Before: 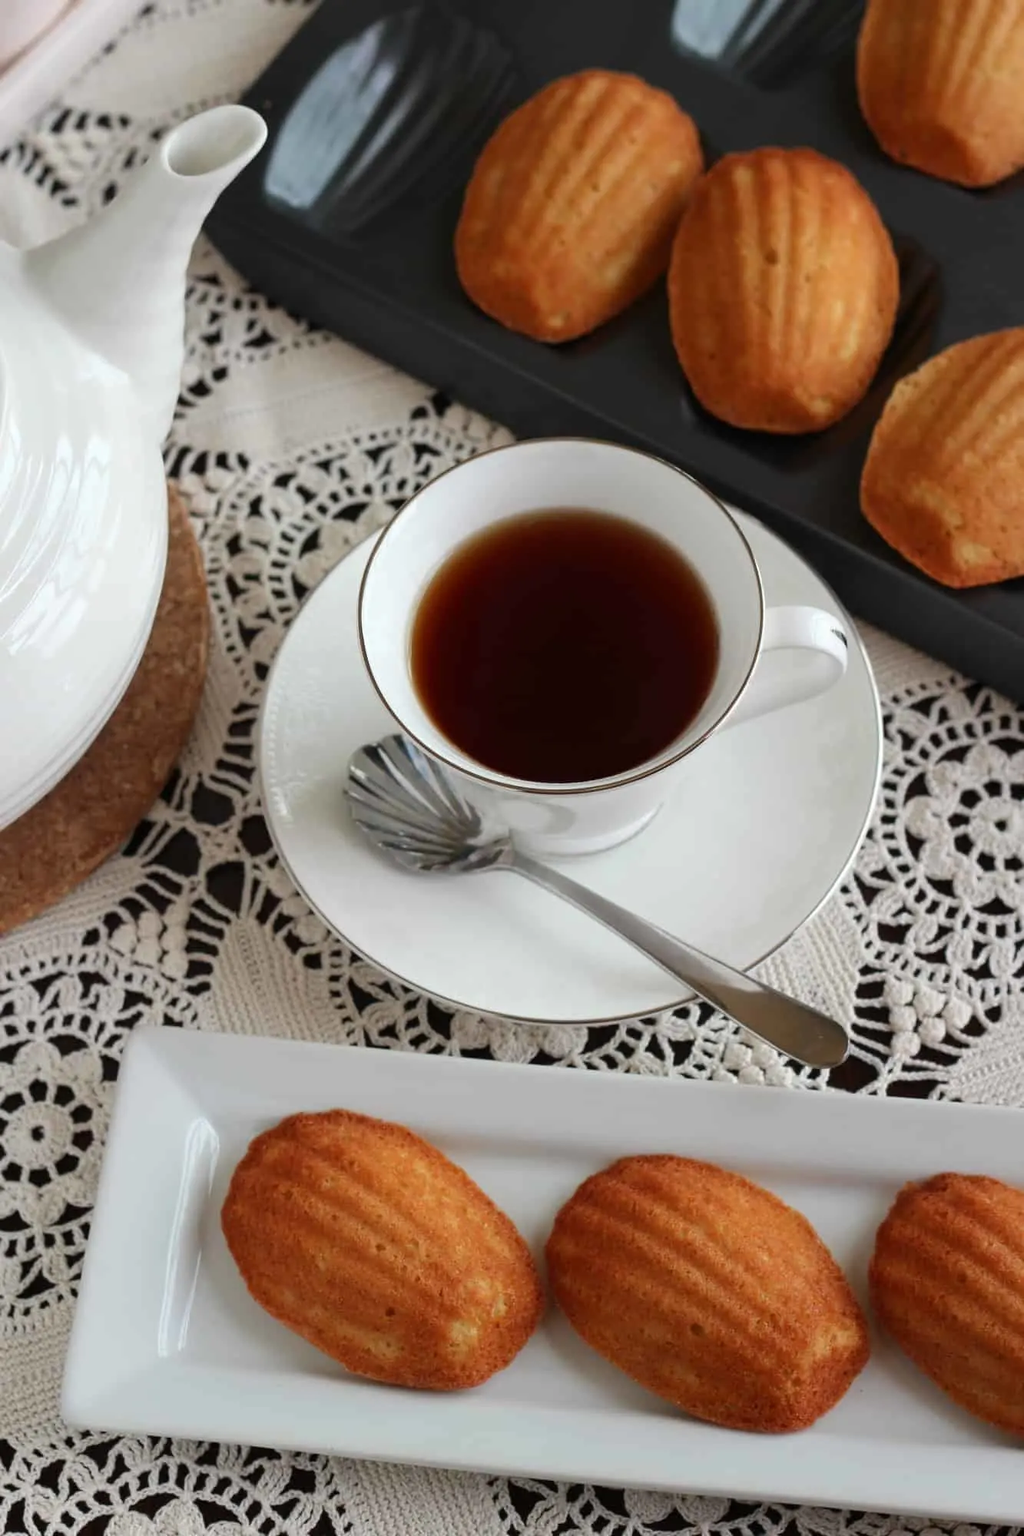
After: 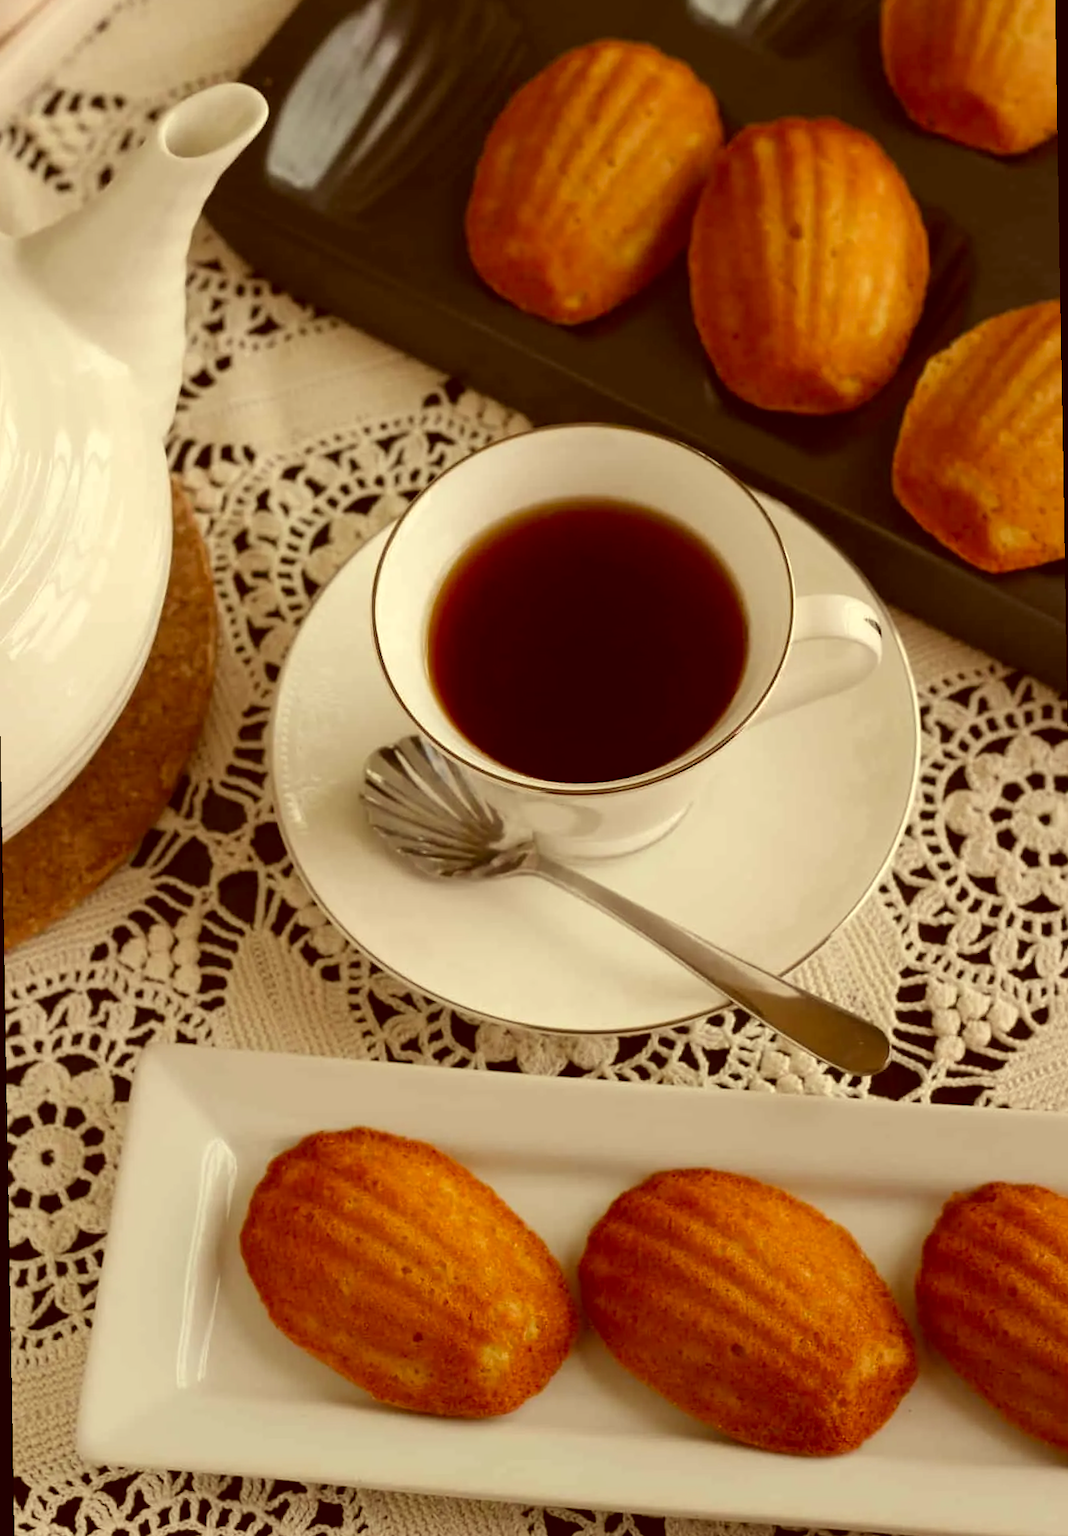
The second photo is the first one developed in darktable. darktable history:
color correction: highlights a* 1.12, highlights b* 24.26, shadows a* 15.58, shadows b* 24.26
rotate and perspective: rotation -1°, crop left 0.011, crop right 0.989, crop top 0.025, crop bottom 0.975
